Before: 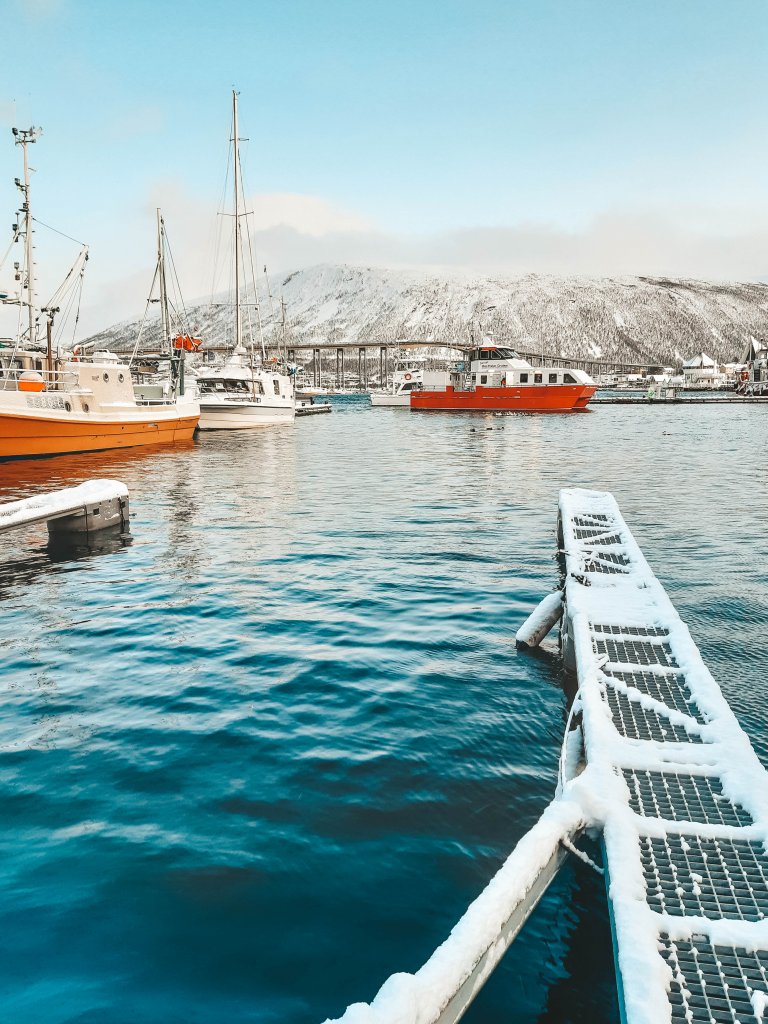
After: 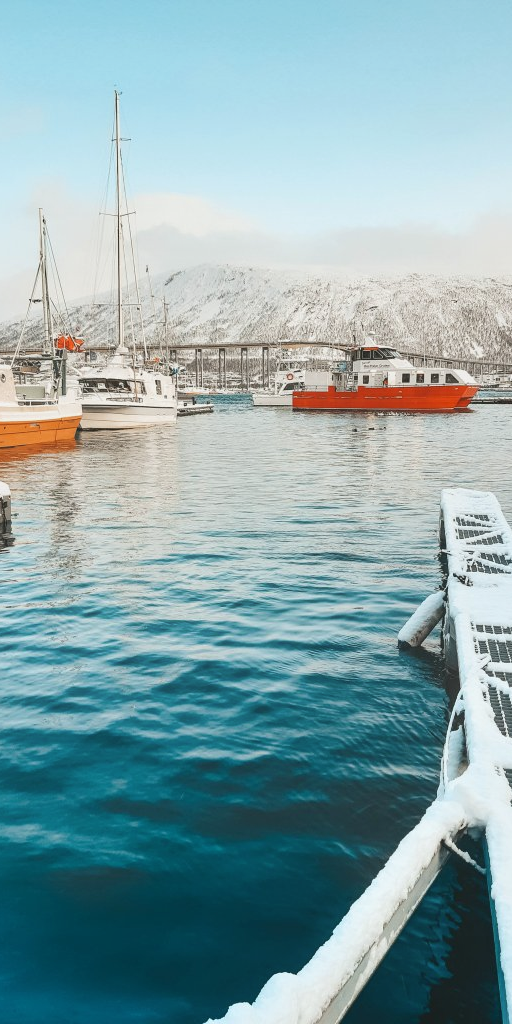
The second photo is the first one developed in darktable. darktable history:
contrast equalizer: octaves 7, y [[0.528, 0.548, 0.563, 0.562, 0.546, 0.526], [0.55 ×6], [0 ×6], [0 ×6], [0 ×6]], mix -0.991
crop: left 15.391%, right 17.913%
